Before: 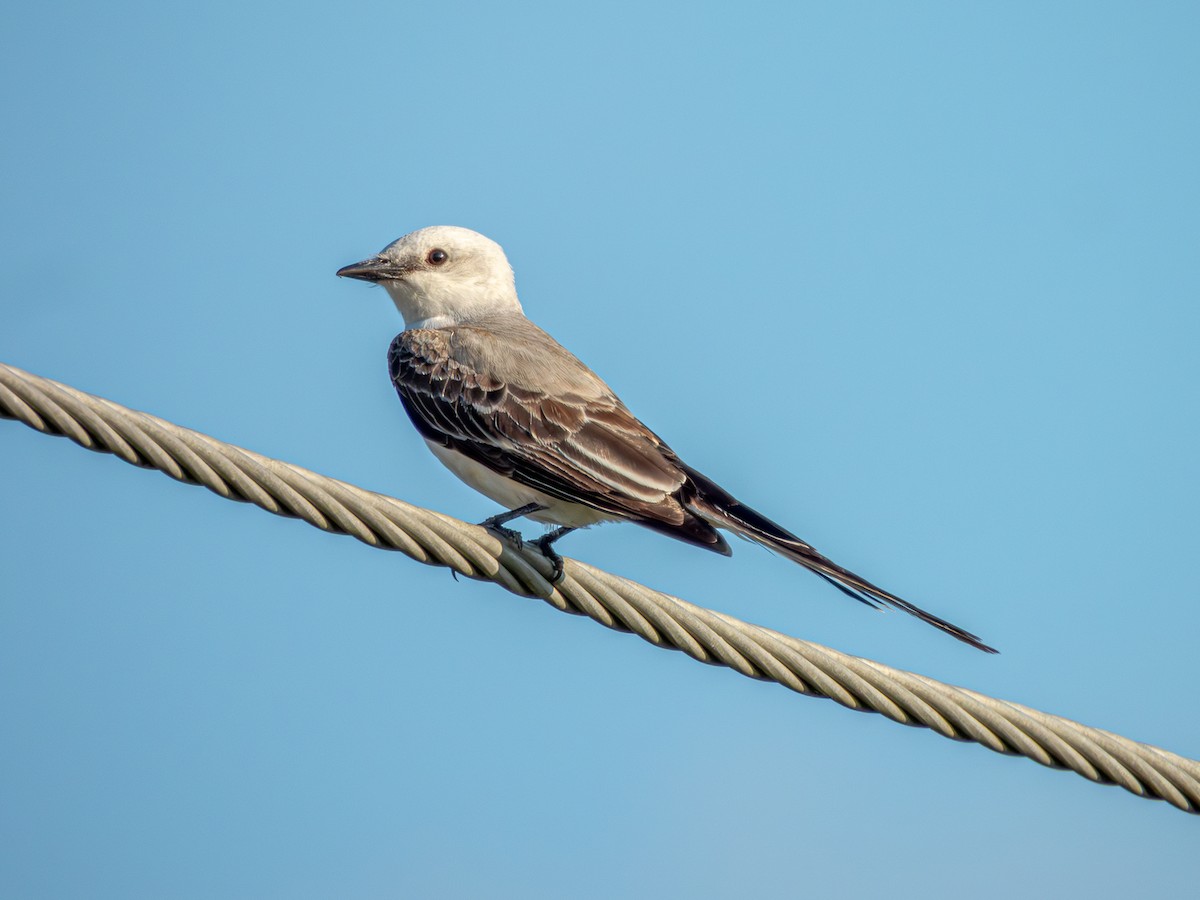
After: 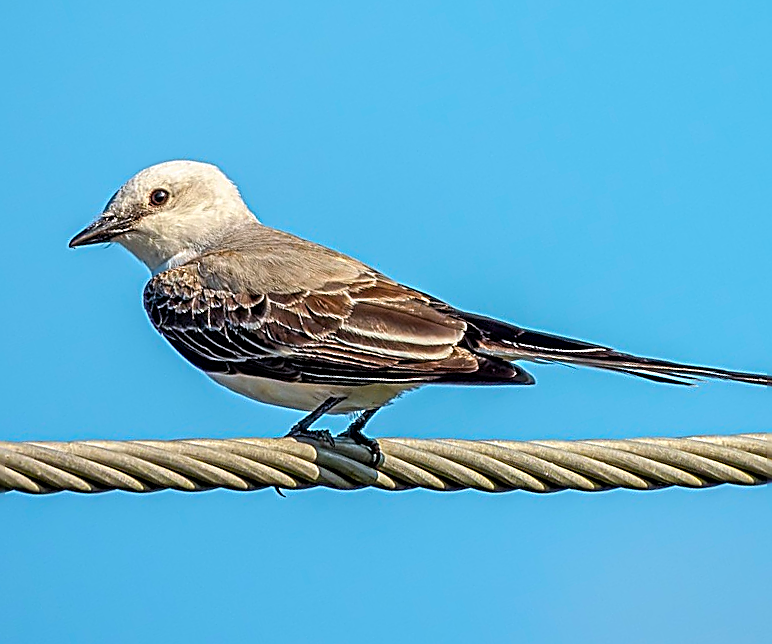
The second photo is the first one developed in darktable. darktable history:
color balance rgb: perceptual saturation grading › global saturation 19.417%, global vibrance 34.826%
sharpen: amount 1.988
crop and rotate: angle 19.16°, left 6.767%, right 4.309%, bottom 1.073%
color correction: highlights a* -0.131, highlights b* -5.3, shadows a* -0.132, shadows b* -0.142
